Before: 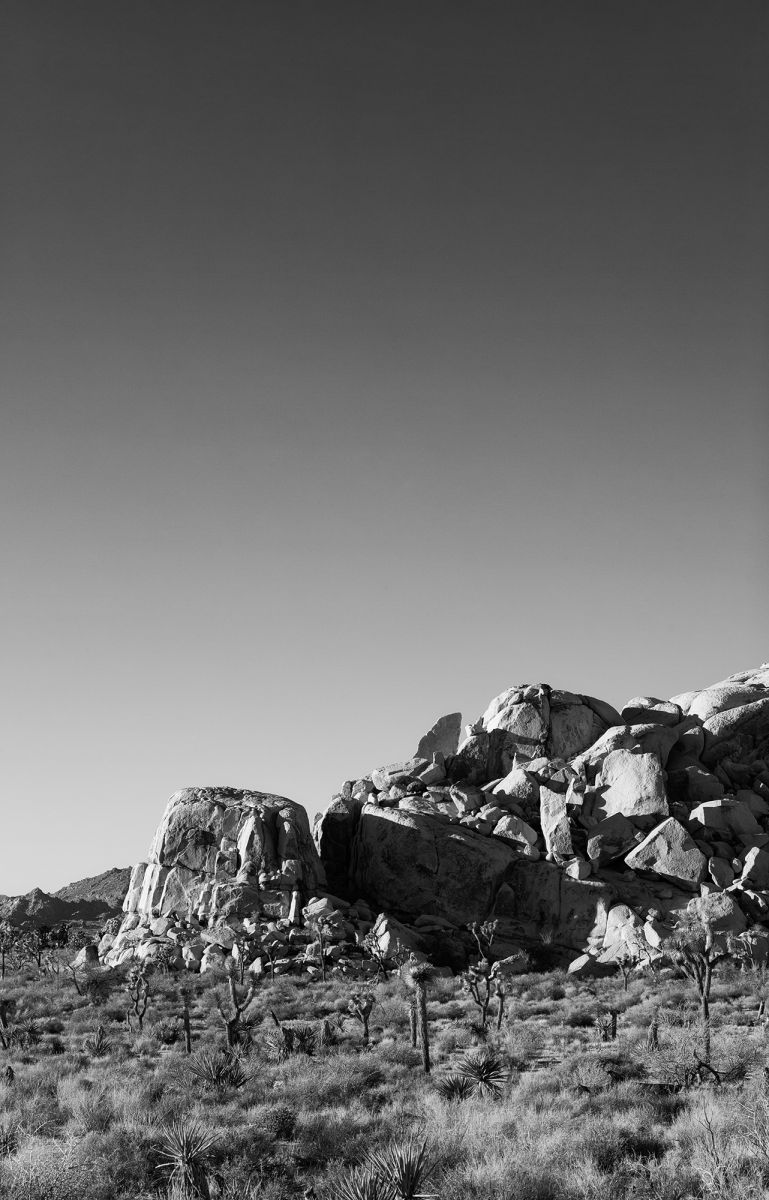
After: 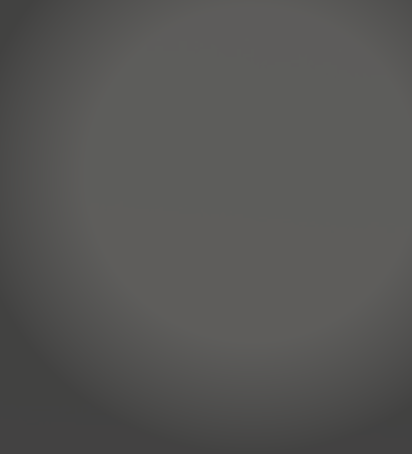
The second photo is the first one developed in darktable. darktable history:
vignetting: fall-off start 73.57%, center (0.22, -0.235)
color correction: highlights b* 3
contrast brightness saturation: contrast -0.99, brightness -0.17, saturation 0.75
crop: left 10.121%, top 10.631%, right 36.218%, bottom 51.526%
